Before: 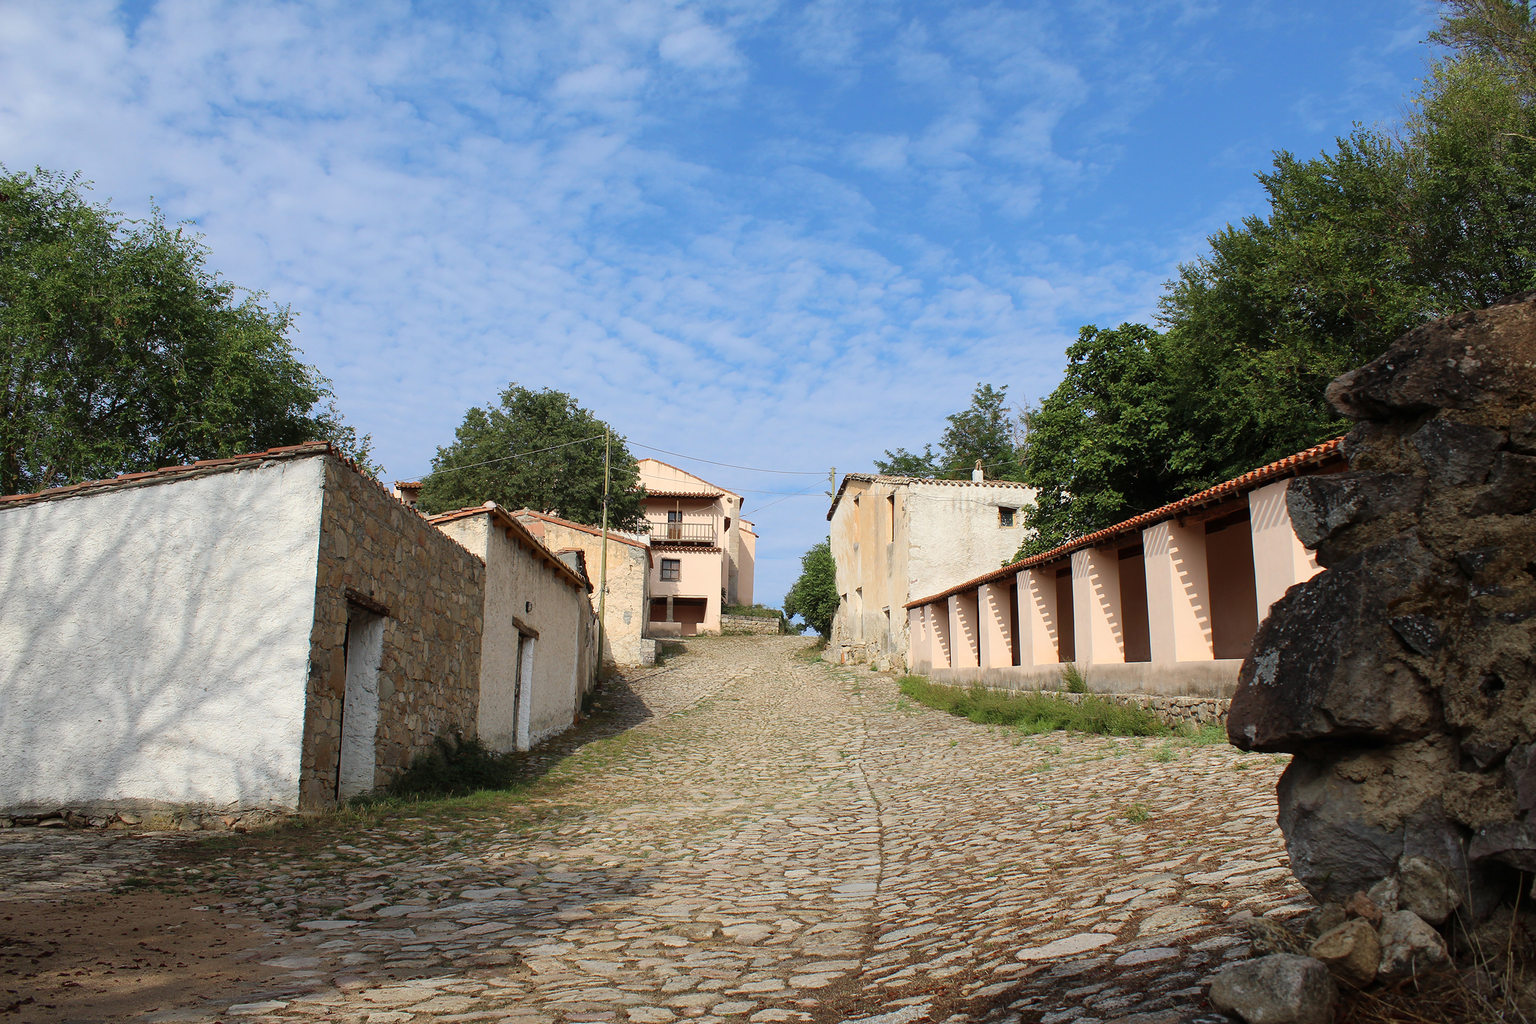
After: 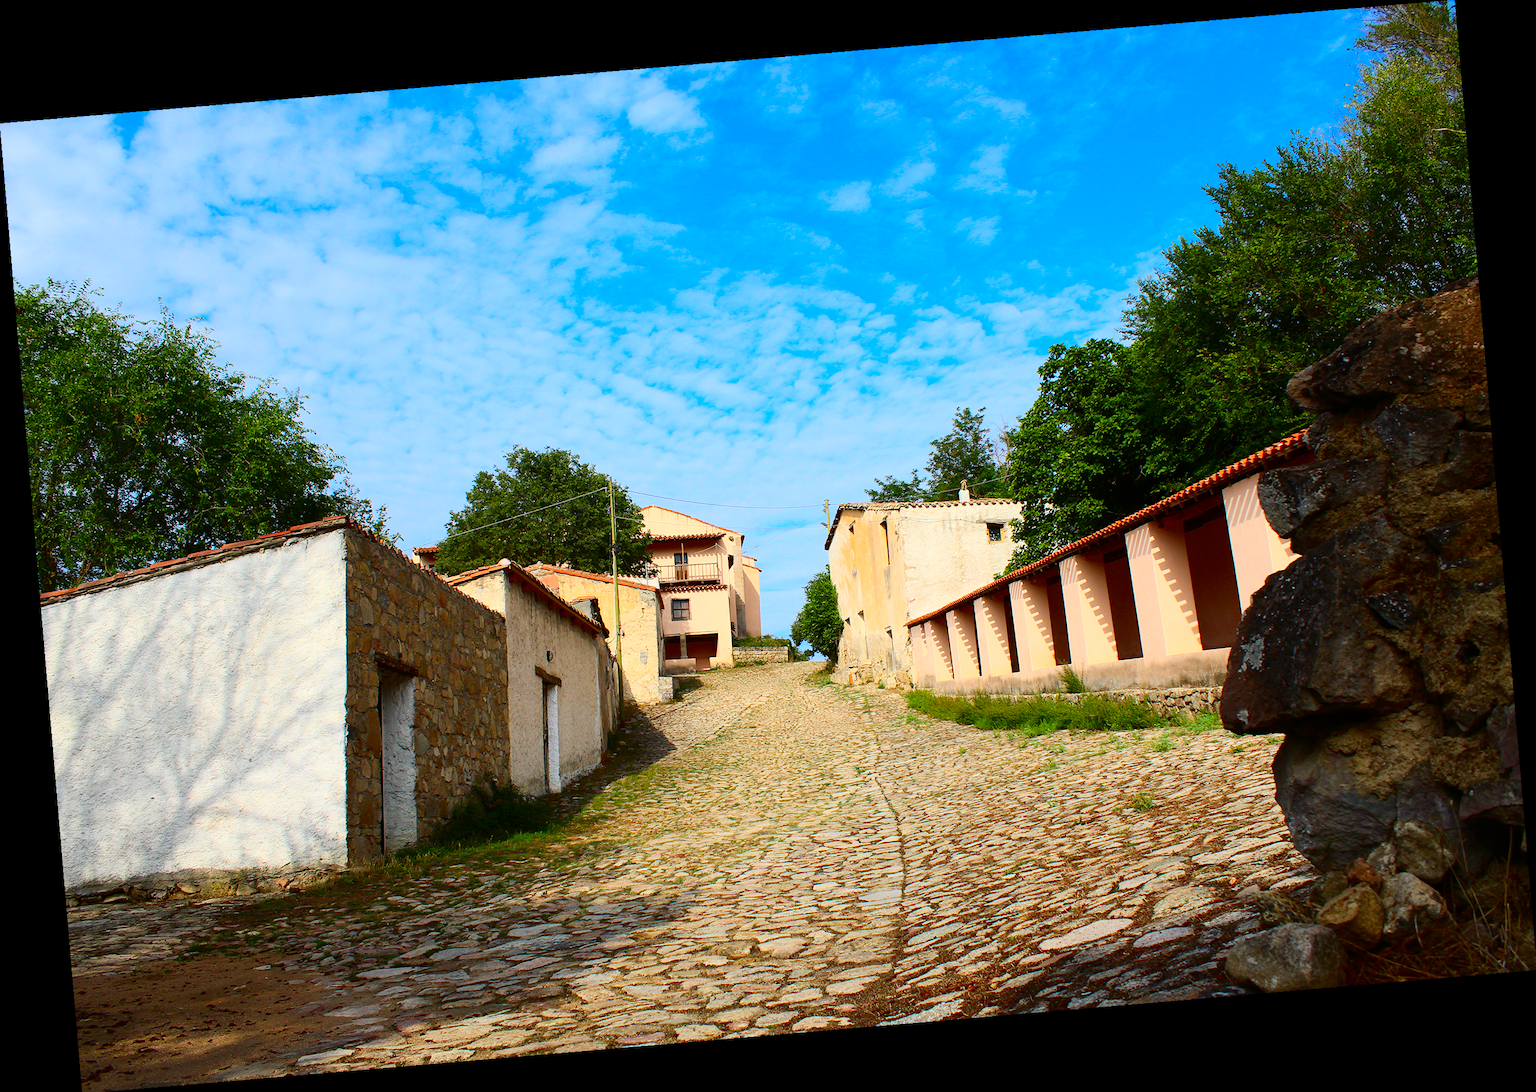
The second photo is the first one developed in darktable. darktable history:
white balance: emerald 1
rotate and perspective: rotation -4.86°, automatic cropping off
contrast brightness saturation: contrast 0.26, brightness 0.02, saturation 0.87
